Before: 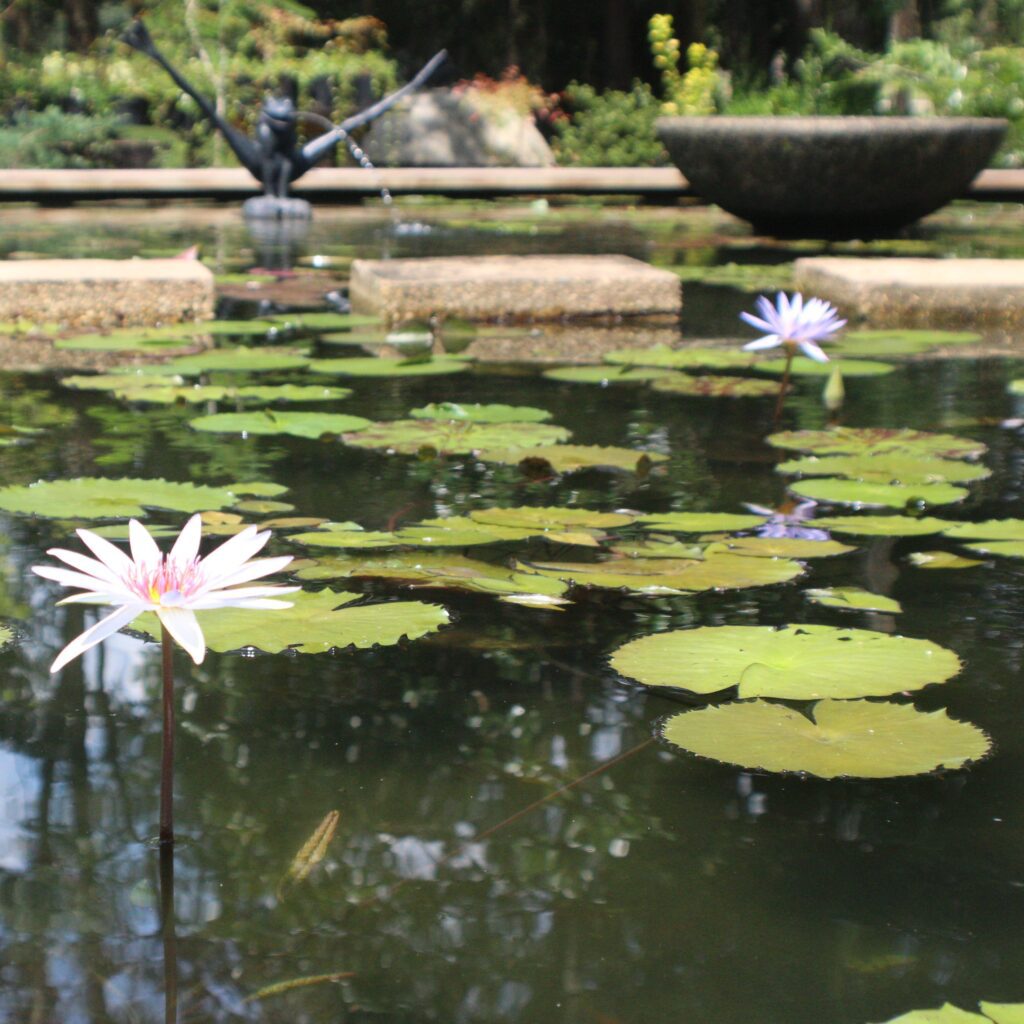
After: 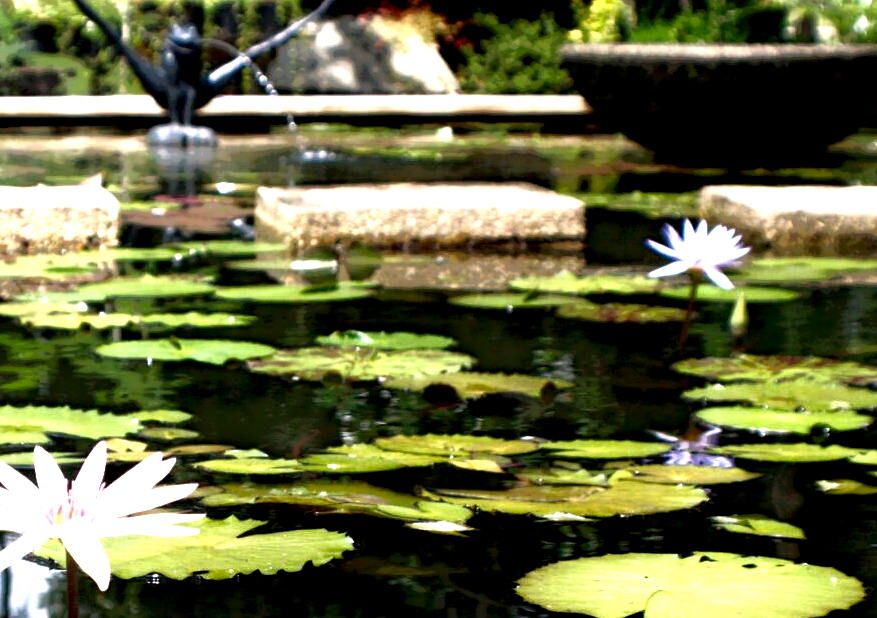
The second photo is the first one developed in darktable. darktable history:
exposure: black level correction 0, exposure 1.35 EV, compensate exposure bias true, compensate highlight preservation false
local contrast: highlights 0%, shadows 198%, detail 164%, midtone range 0.001
color correction: saturation 0.98
crop and rotate: left 9.345%, top 7.22%, right 4.982%, bottom 32.331%
